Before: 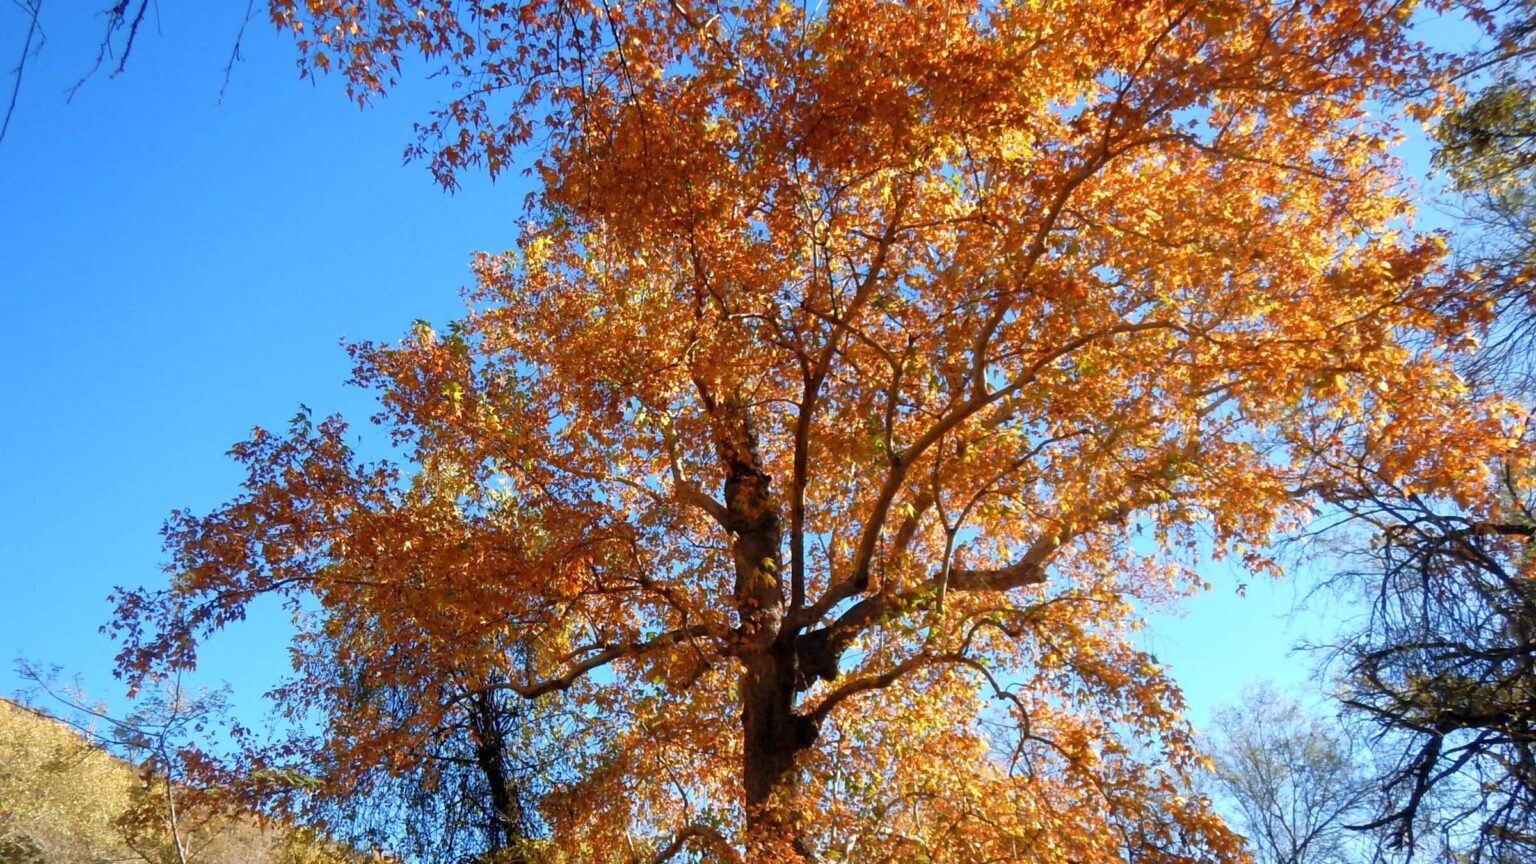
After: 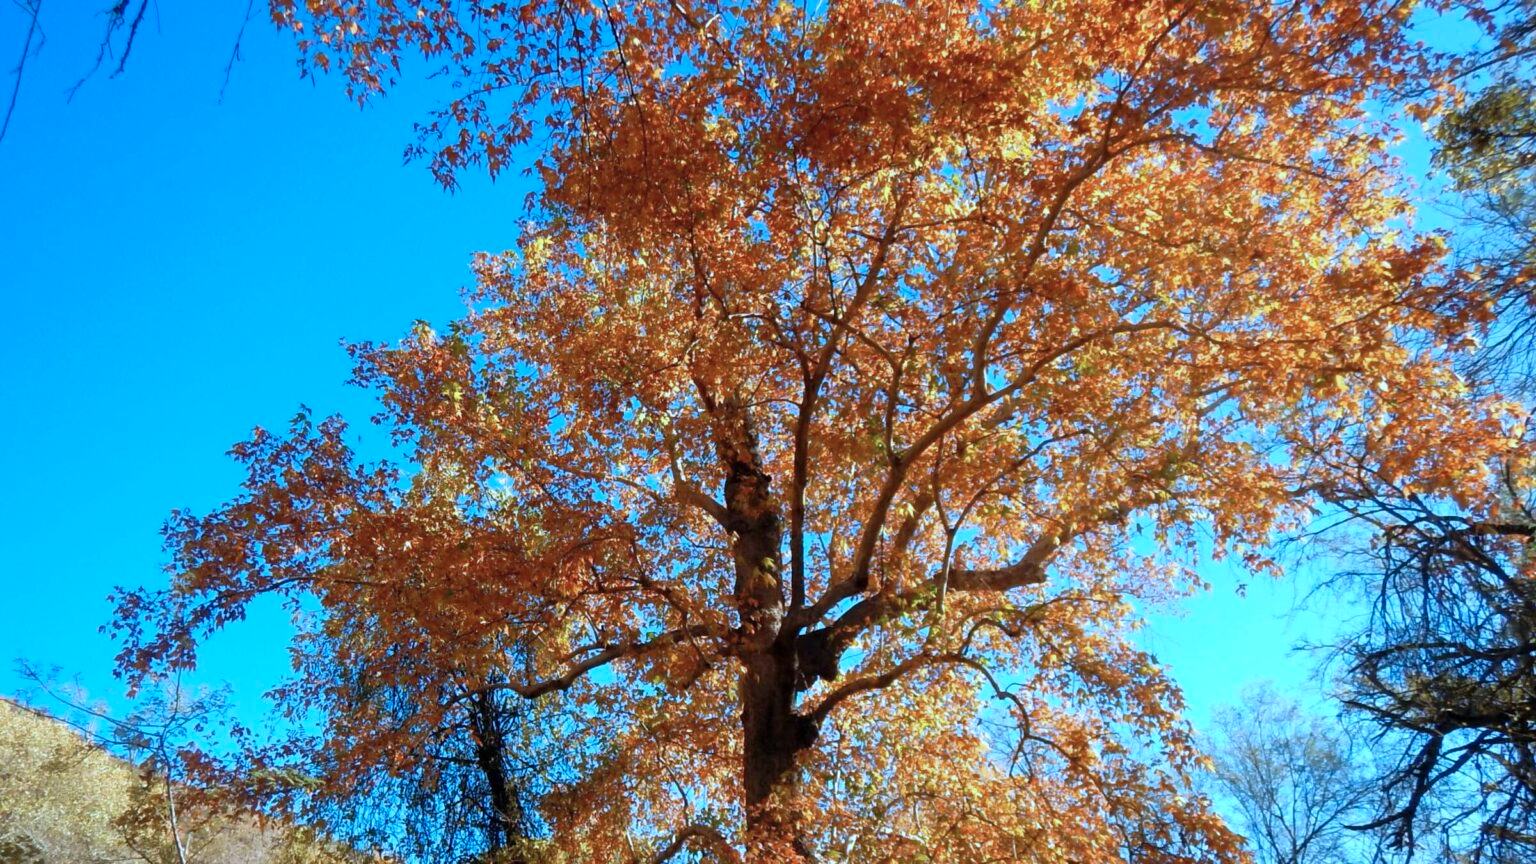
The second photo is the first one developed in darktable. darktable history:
color correction: highlights a* -9.82, highlights b* -21.66
